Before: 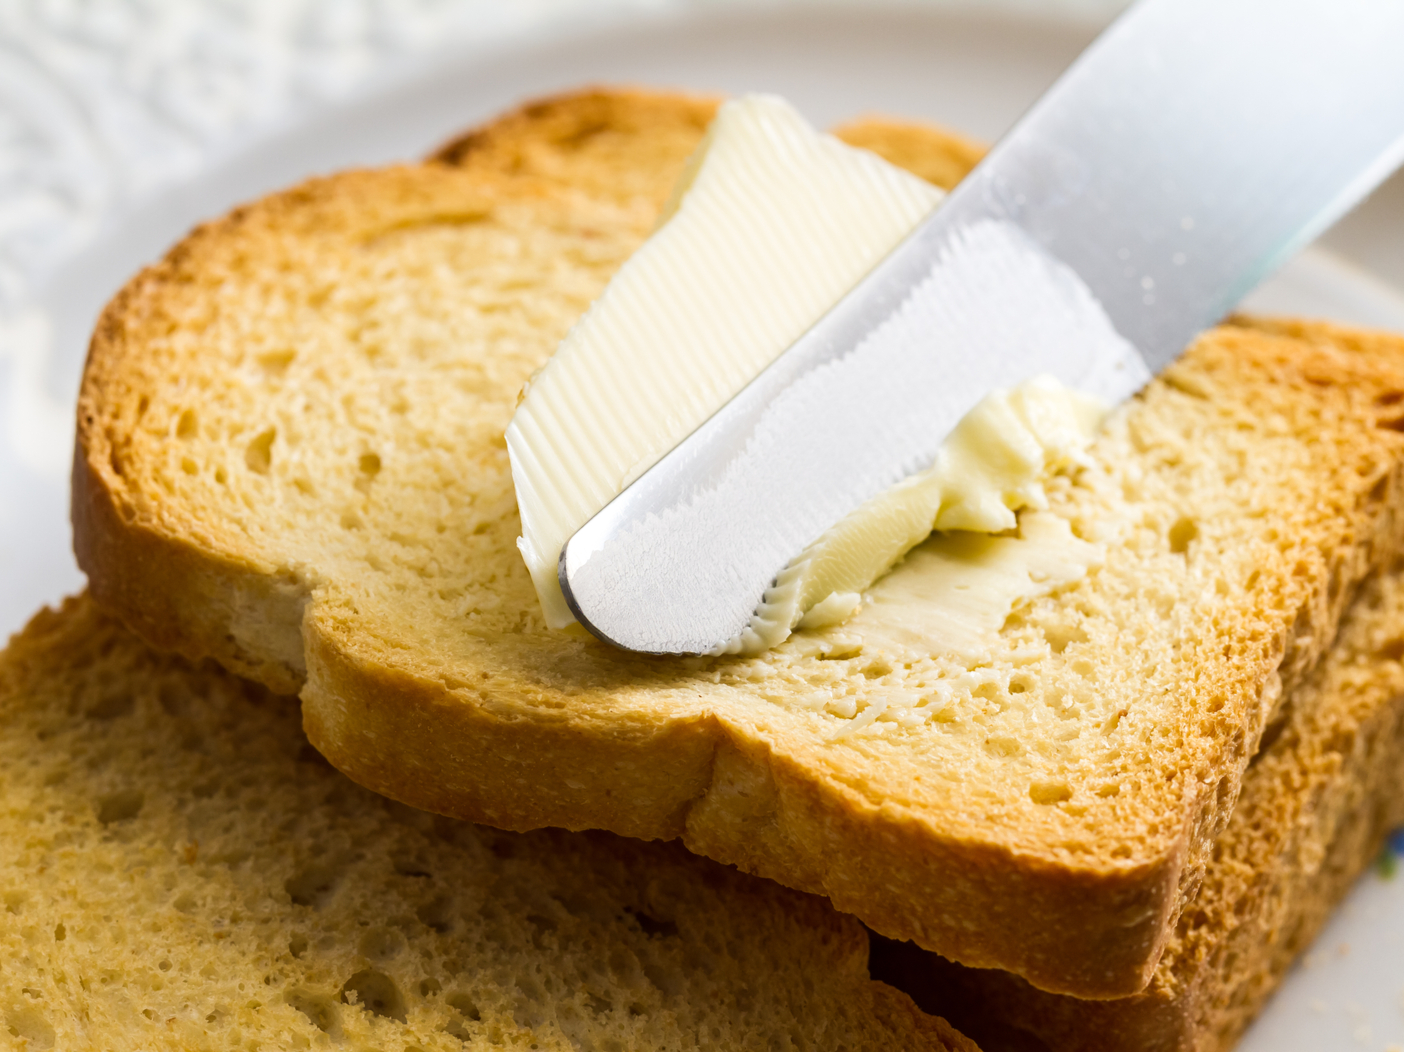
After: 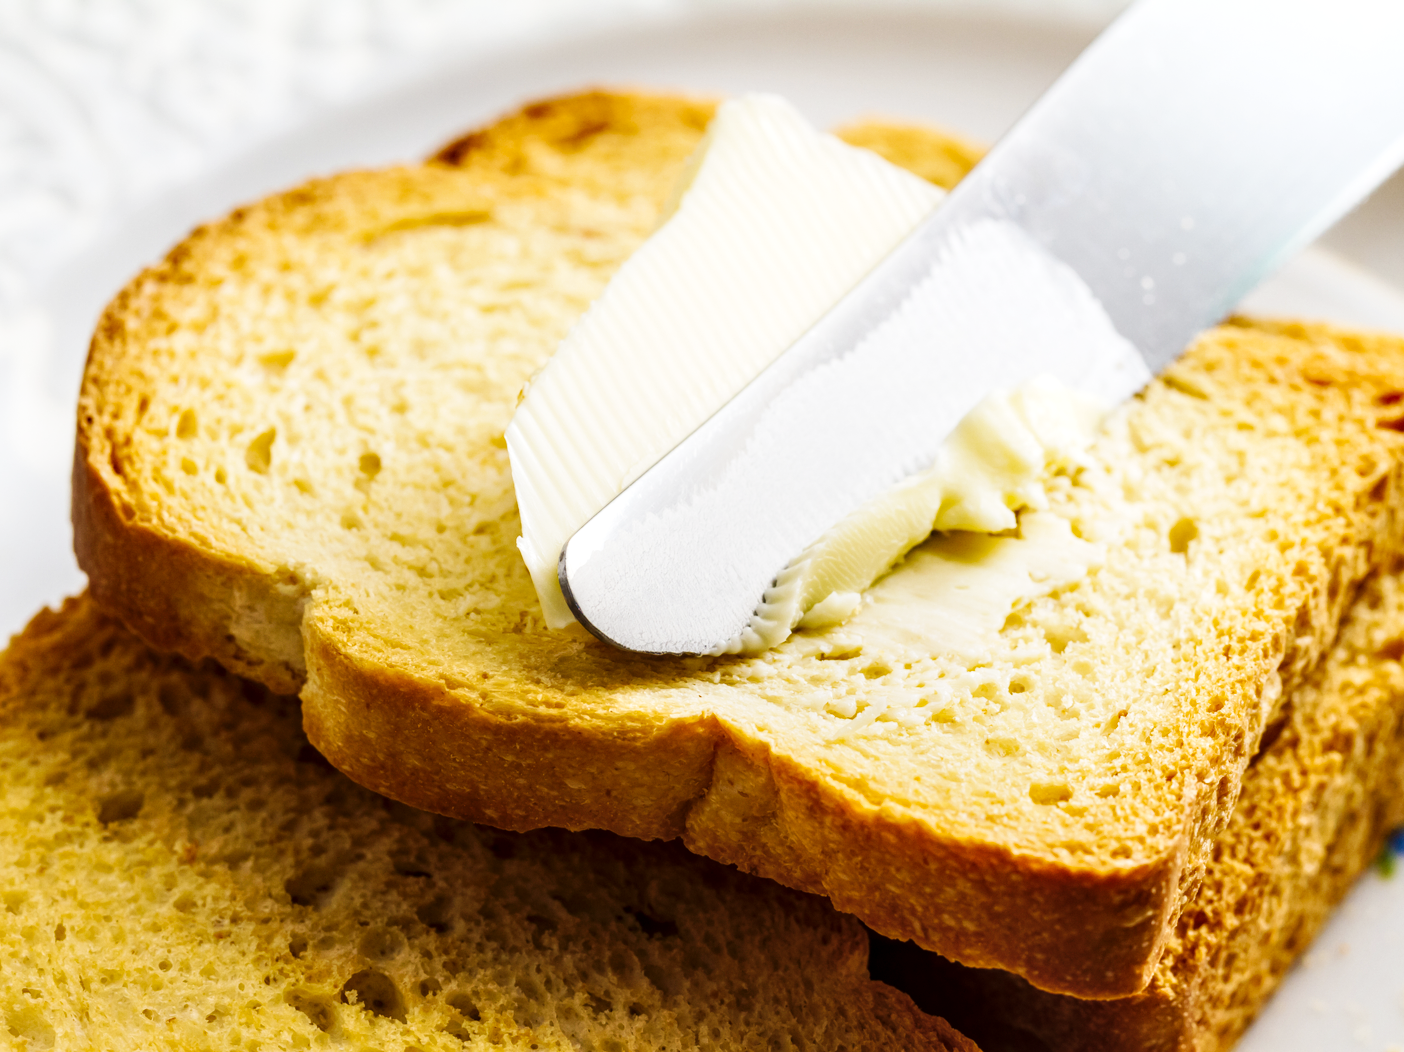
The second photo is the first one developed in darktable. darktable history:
base curve: curves: ch0 [(0, 0) (0.032, 0.025) (0.121, 0.166) (0.206, 0.329) (0.605, 0.79) (1, 1)], preserve colors none
local contrast: detail 130%
